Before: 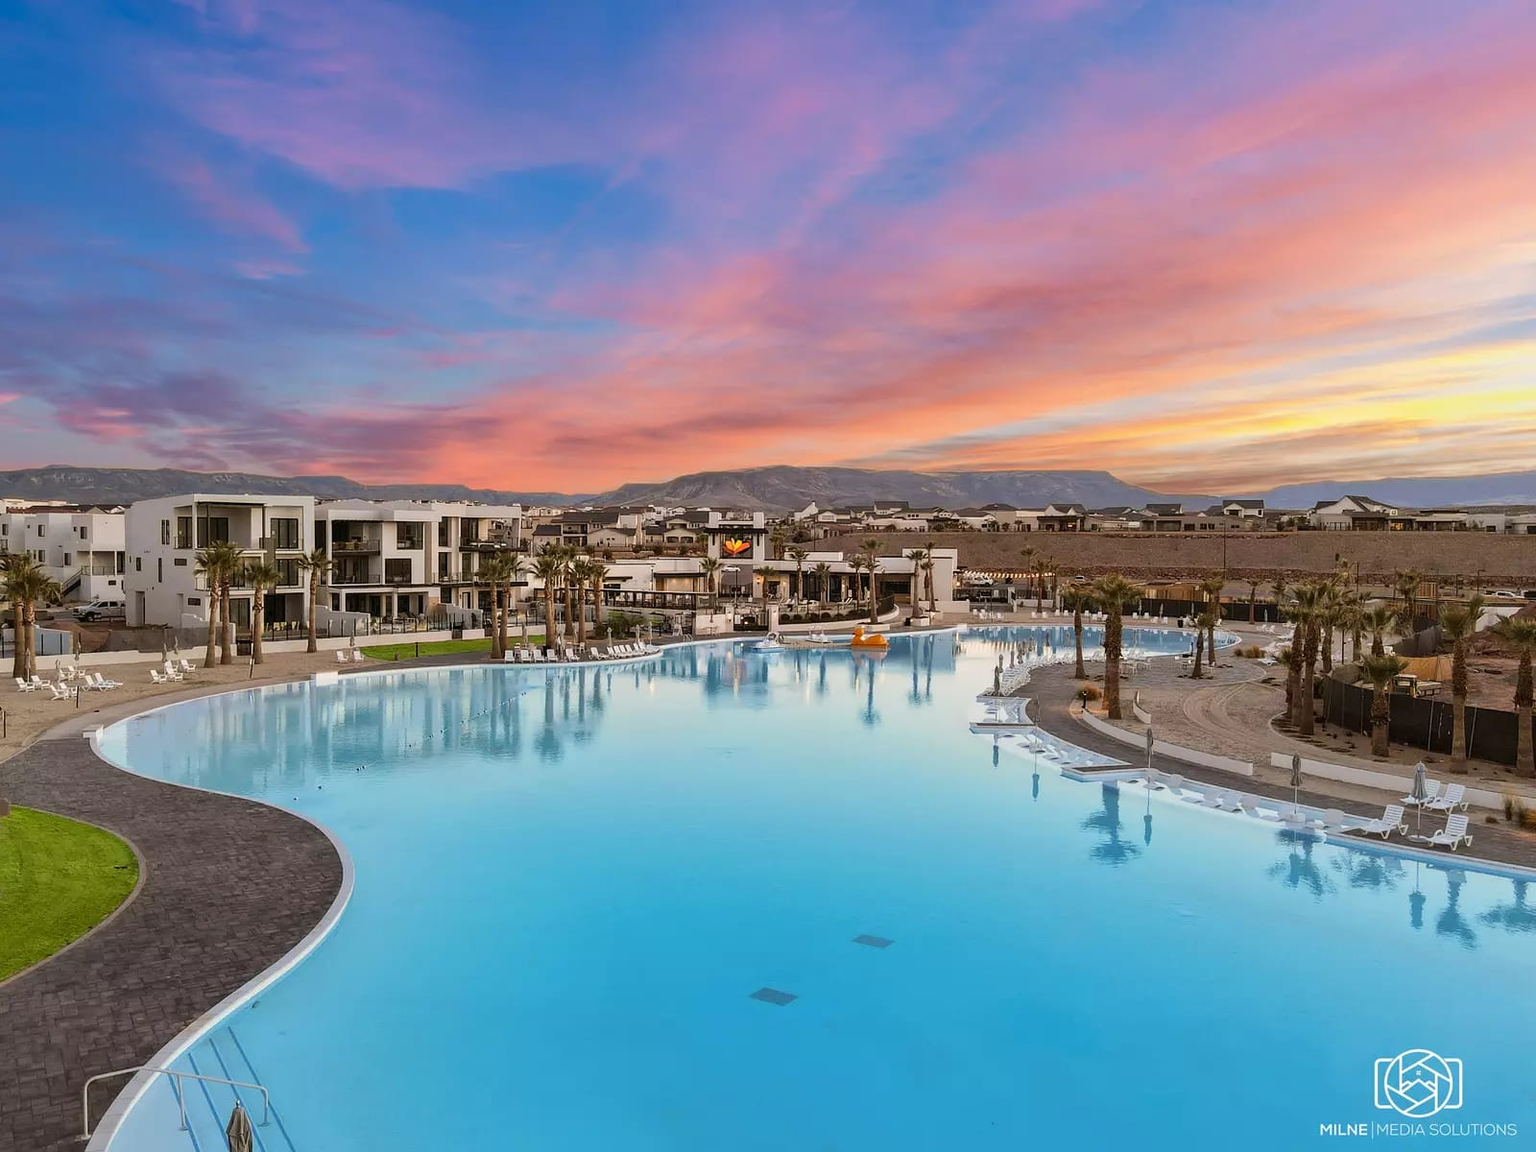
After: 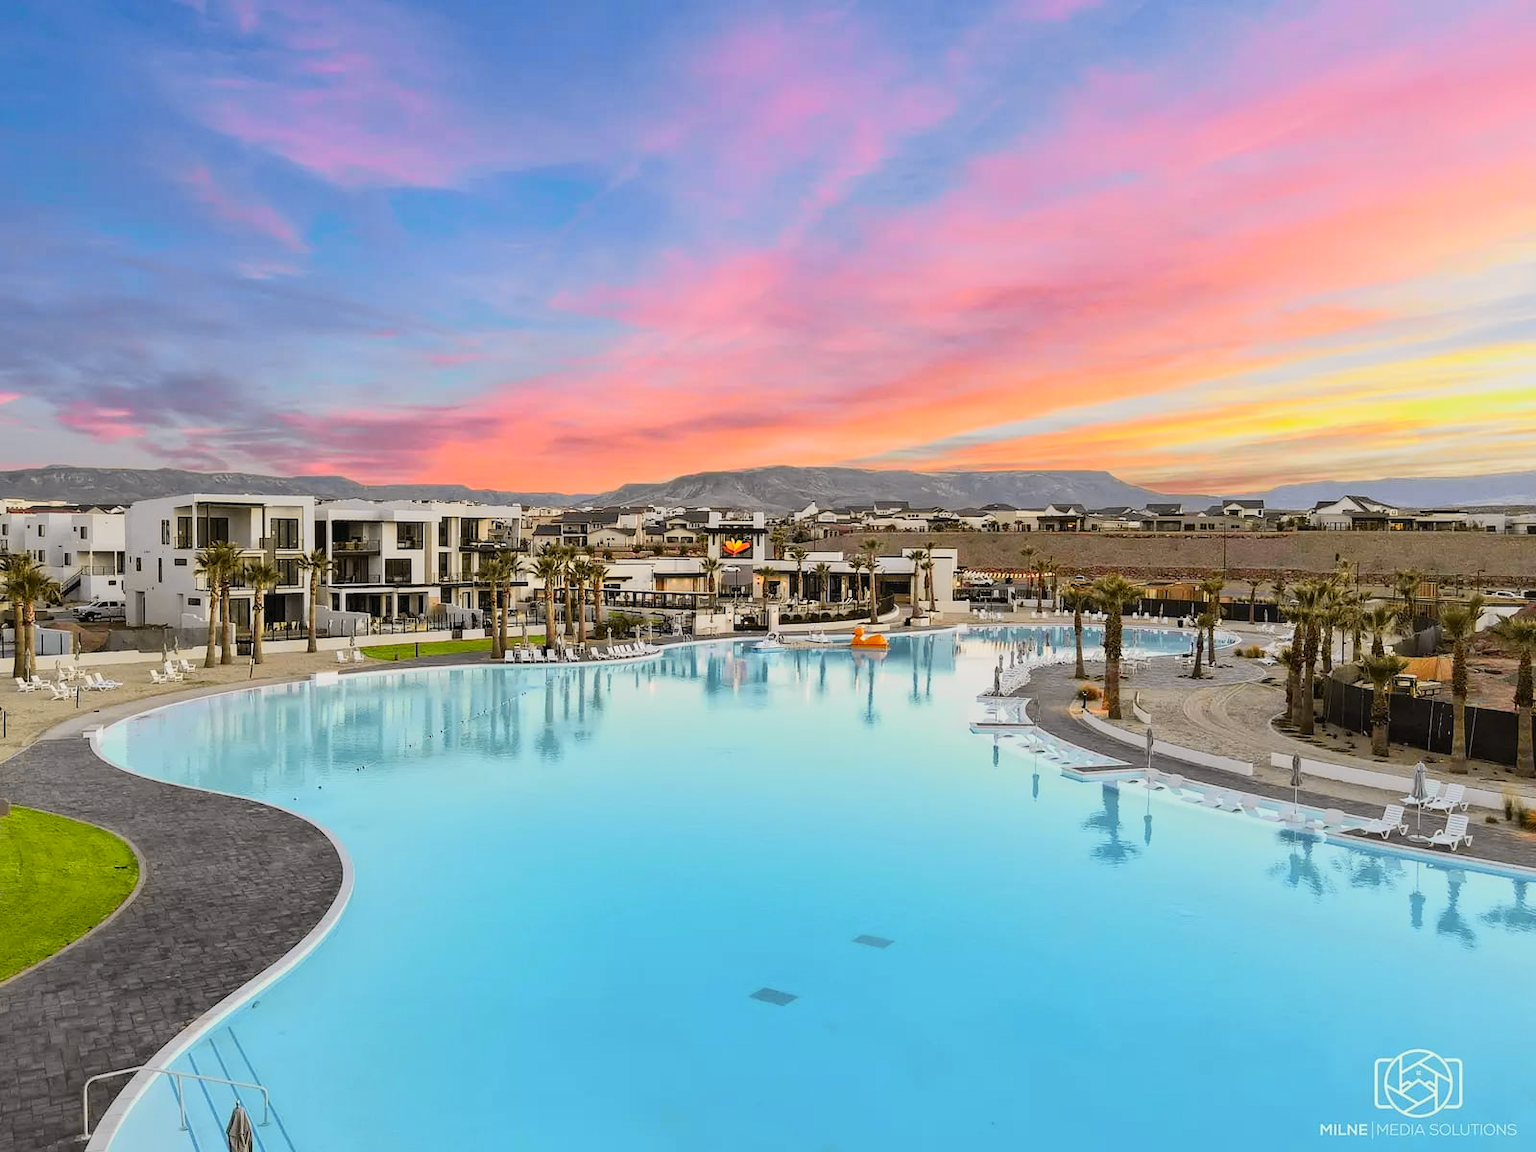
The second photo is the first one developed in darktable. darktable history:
tone curve: curves: ch0 [(0, 0.005) (0.103, 0.097) (0.18, 0.207) (0.384, 0.465) (0.491, 0.585) (0.629, 0.726) (0.84, 0.866) (1, 0.947)]; ch1 [(0, 0) (0.172, 0.123) (0.324, 0.253) (0.396, 0.388) (0.478, 0.461) (0.499, 0.497) (0.532, 0.515) (0.57, 0.584) (0.635, 0.675) (0.805, 0.892) (1, 1)]; ch2 [(0, 0) (0.411, 0.424) (0.496, 0.501) (0.515, 0.507) (0.553, 0.562) (0.604, 0.642) (0.708, 0.768) (0.839, 0.916) (1, 1)], color space Lab, independent channels, preserve colors none
